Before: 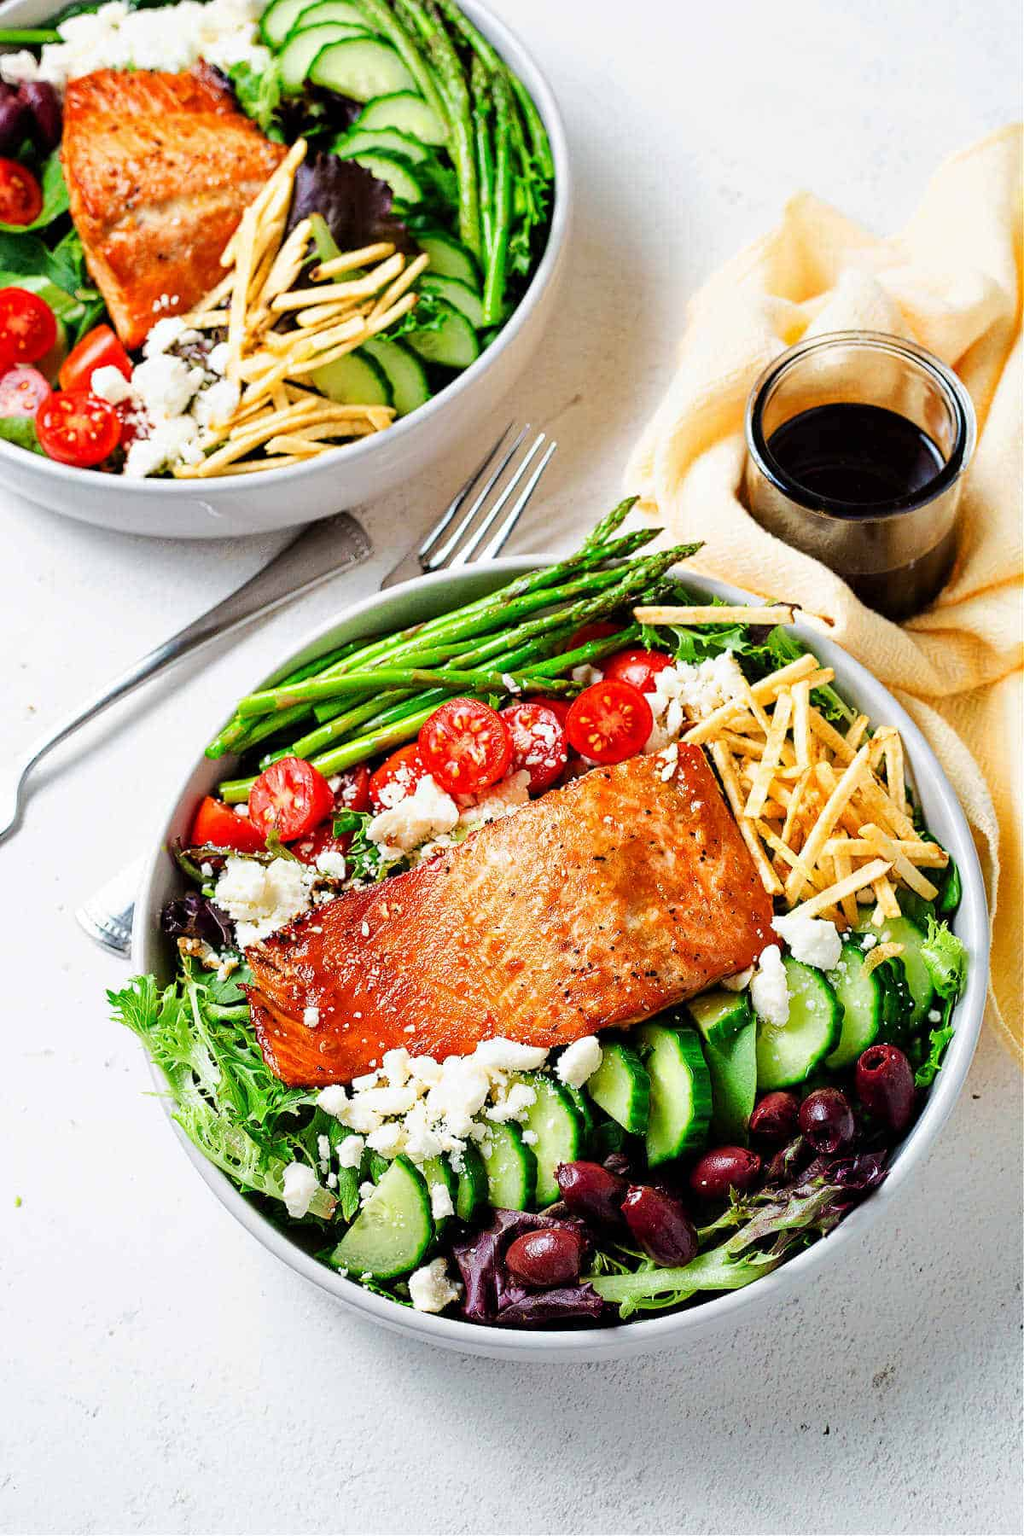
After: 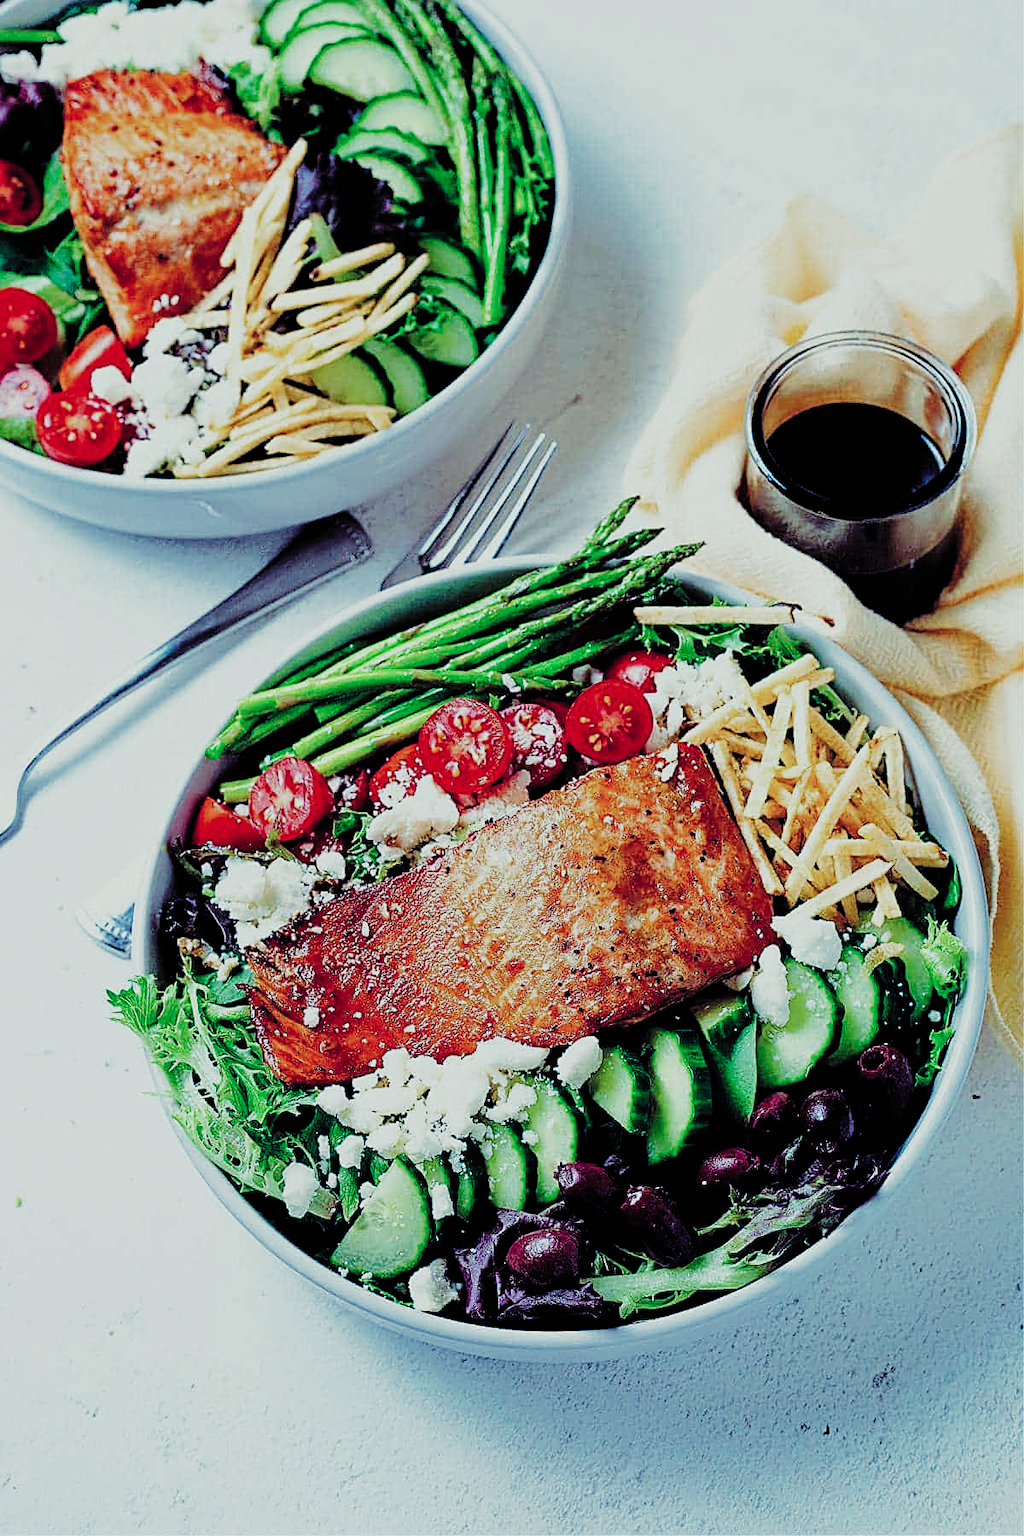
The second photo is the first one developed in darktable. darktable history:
filmic rgb: black relative exposure -2.85 EV, white relative exposure 4.56 EV, hardness 1.77, contrast 1.25, preserve chrominance no, color science v5 (2021)
rgb curve: curves: ch0 [(0, 0.186) (0.314, 0.284) (0.576, 0.466) (0.805, 0.691) (0.936, 0.886)]; ch1 [(0, 0.186) (0.314, 0.284) (0.581, 0.534) (0.771, 0.746) (0.936, 0.958)]; ch2 [(0, 0.216) (0.275, 0.39) (1, 1)], mode RGB, independent channels, compensate middle gray true, preserve colors none
sharpen: on, module defaults
